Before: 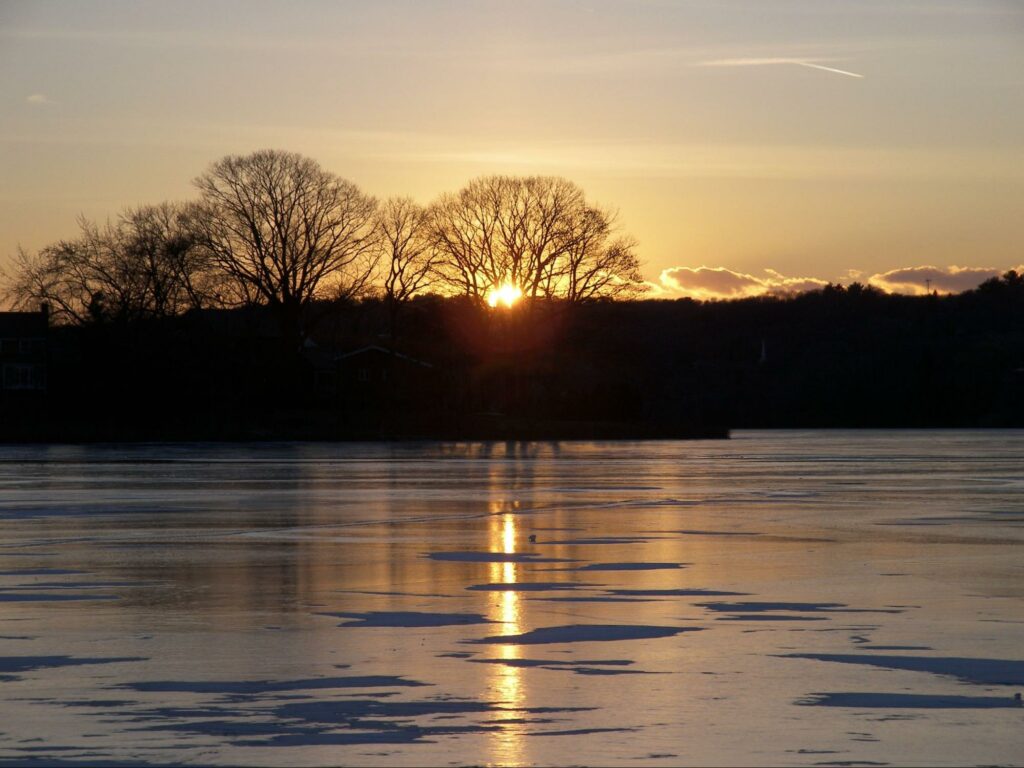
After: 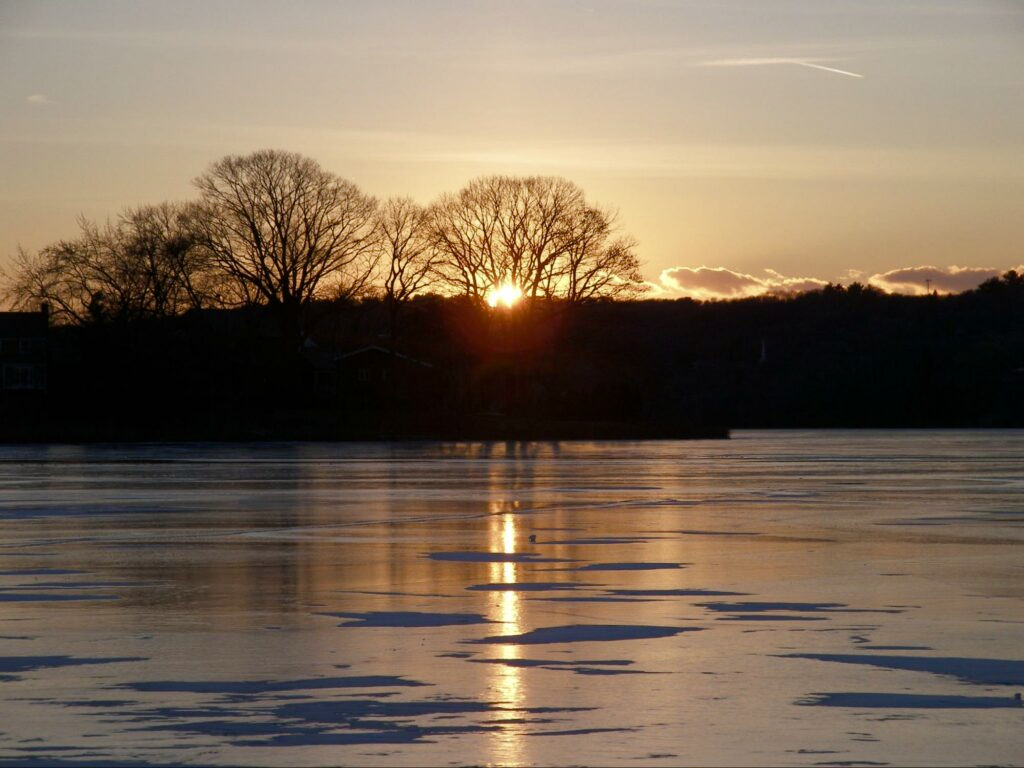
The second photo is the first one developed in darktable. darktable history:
color balance rgb: power › chroma 0.252%, power › hue 62.77°, perceptual saturation grading › global saturation -0.027%, perceptual saturation grading › highlights -31.372%, perceptual saturation grading › mid-tones 5.119%, perceptual saturation grading › shadows 18.925%, global vibrance 19.41%
